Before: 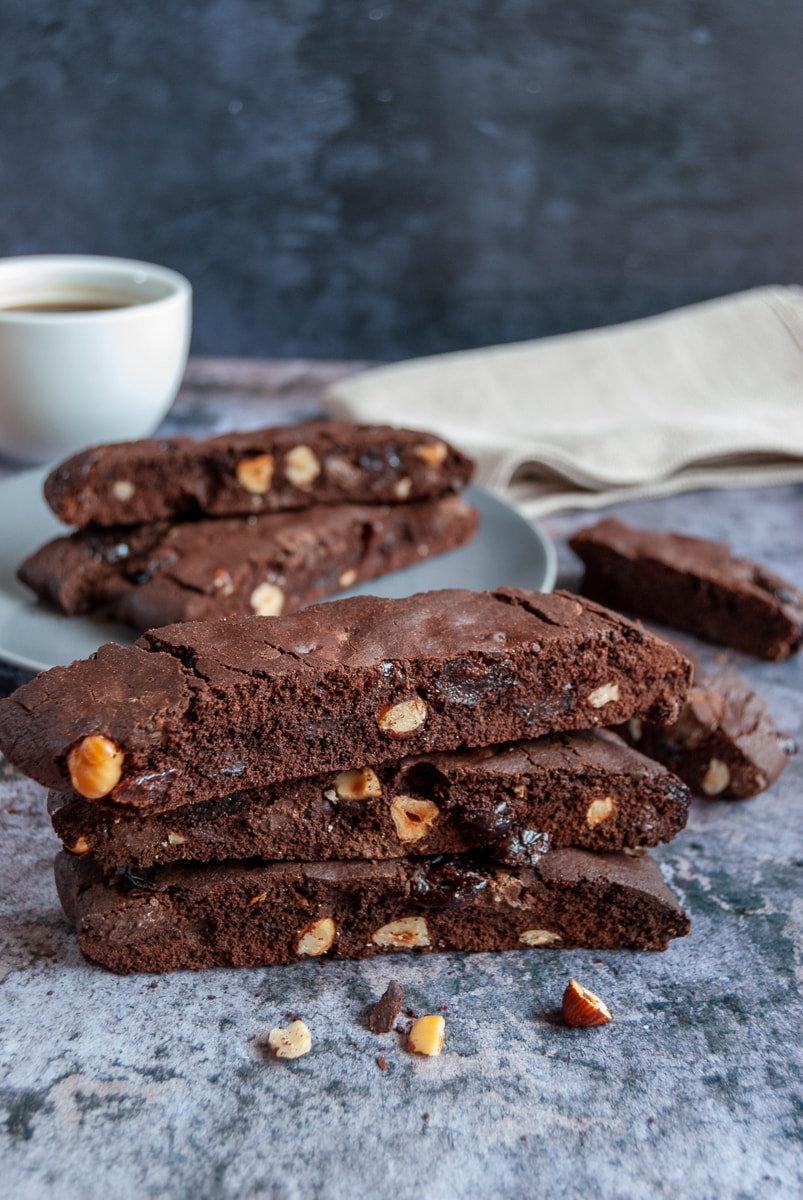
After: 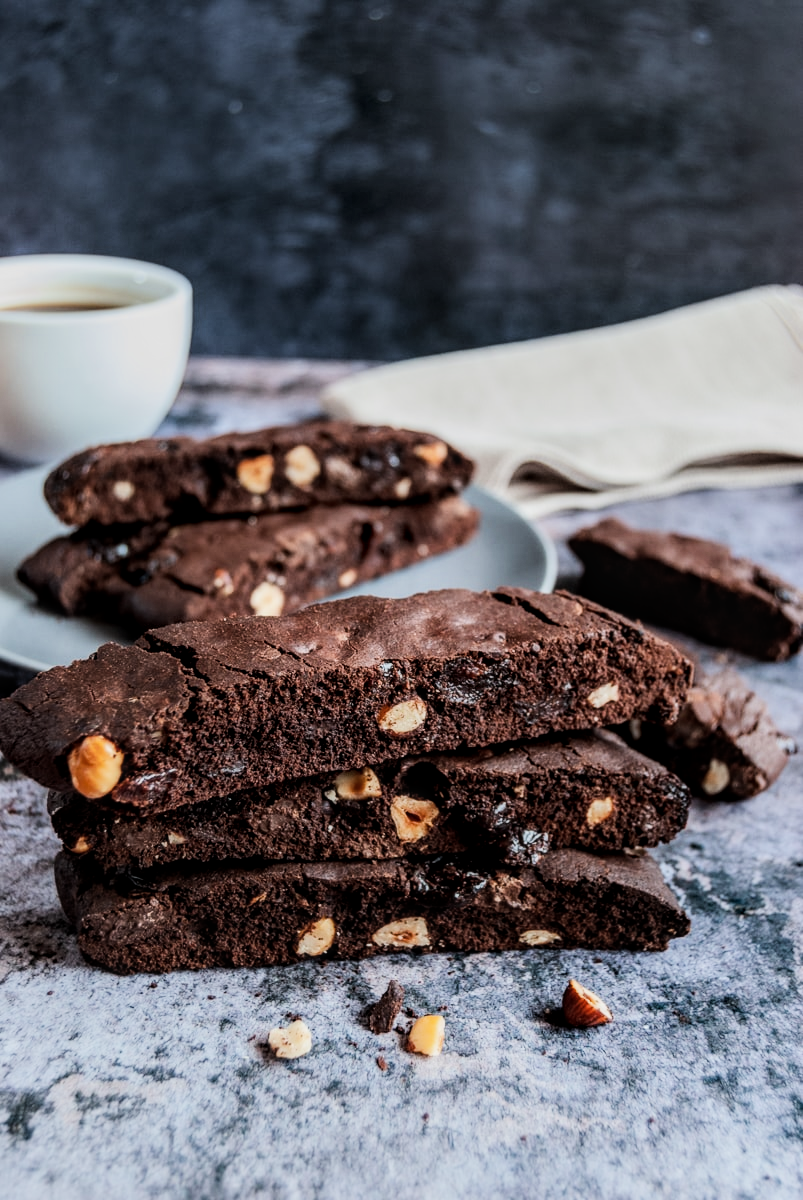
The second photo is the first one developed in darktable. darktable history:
local contrast: on, module defaults
color balance rgb: perceptual saturation grading › global saturation 2.706%, perceptual brilliance grading › highlights 14.009%, perceptual brilliance grading › shadows -19.427%
tone equalizer: -8 EV 0.001 EV, -7 EV -0.002 EV, -6 EV 0.001 EV, -5 EV -0.049 EV, -4 EV -0.146 EV, -3 EV -0.156 EV, -2 EV 0.259 EV, -1 EV 0.715 EV, +0 EV 0.486 EV
filmic rgb: black relative exposure -6.91 EV, white relative exposure 5.68 EV, hardness 2.86
